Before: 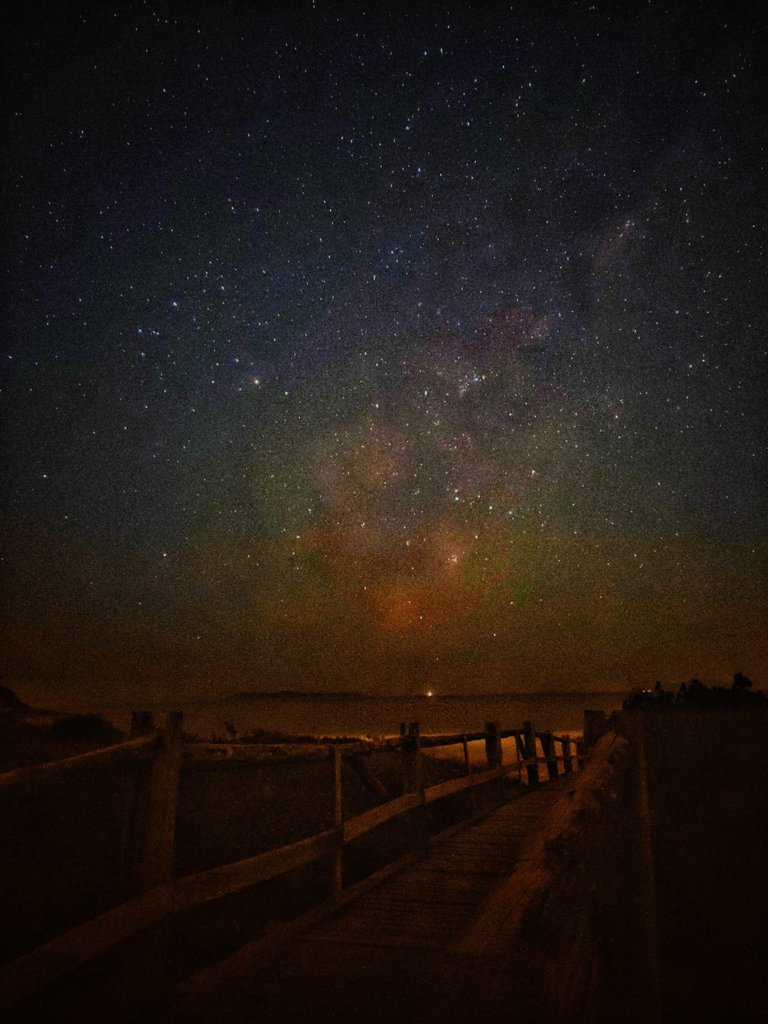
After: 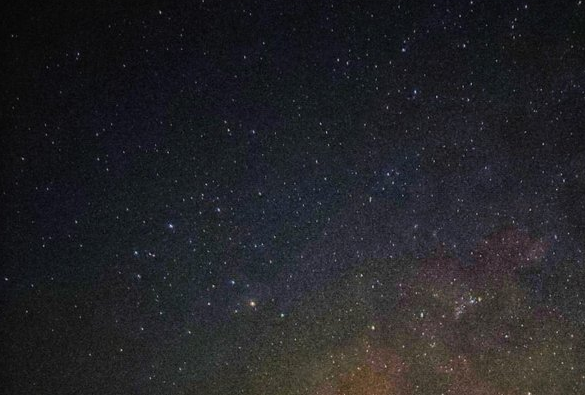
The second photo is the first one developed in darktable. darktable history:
base curve: preserve colors none
crop: left 0.555%, top 7.638%, right 23.215%, bottom 53.772%
tone equalizer: on, module defaults
